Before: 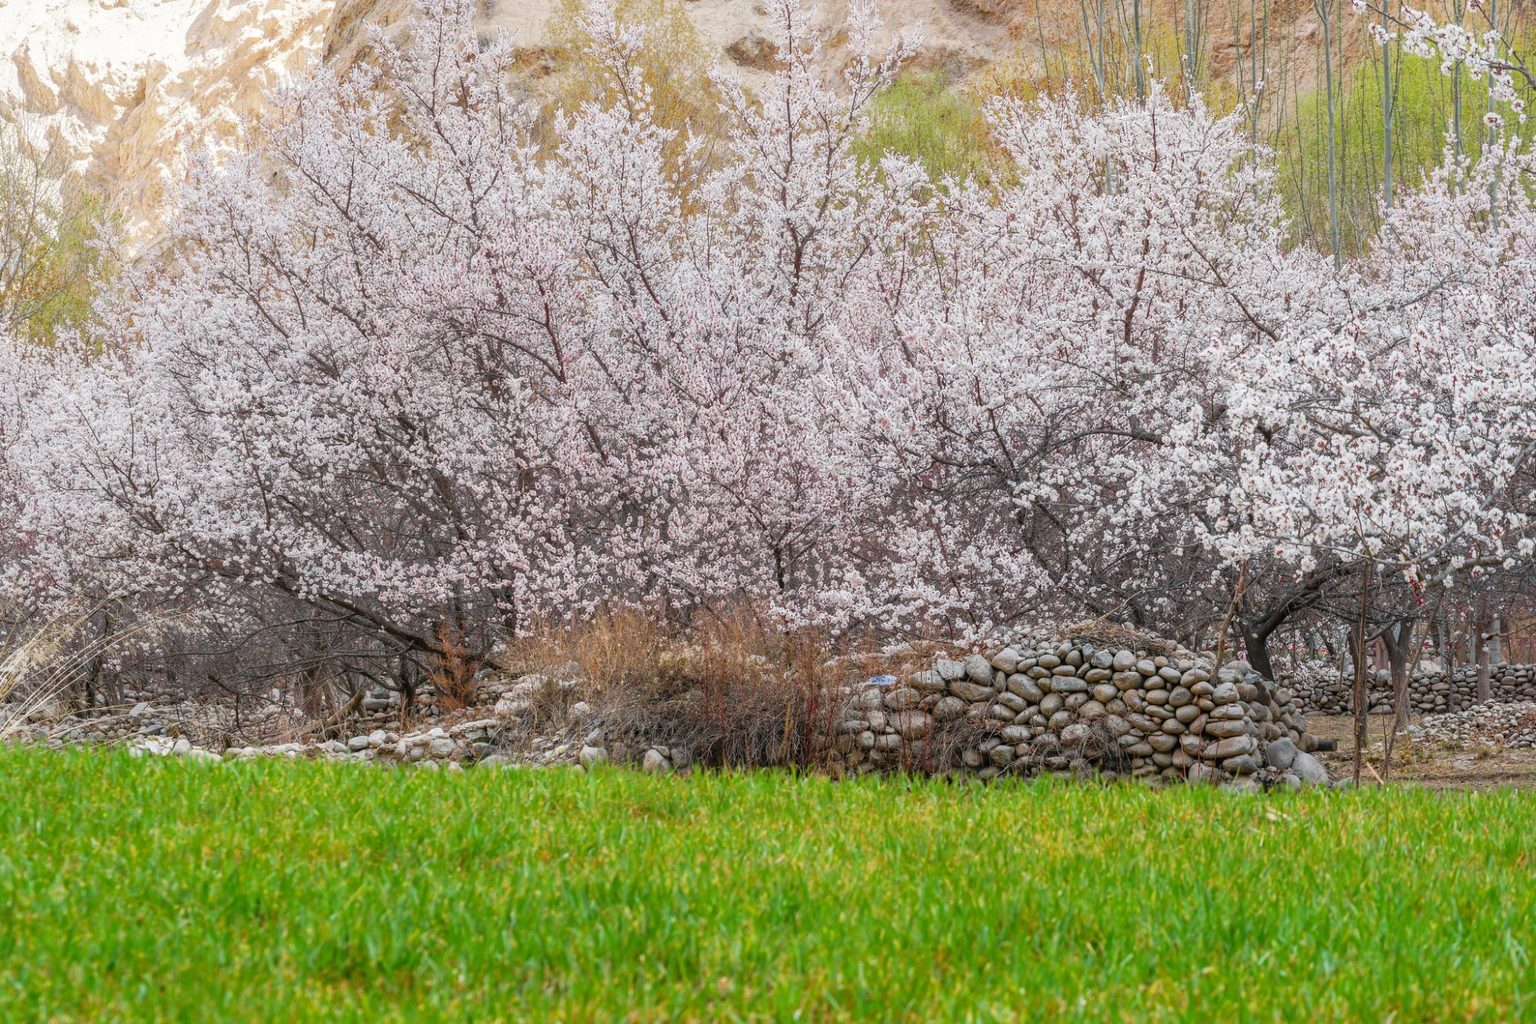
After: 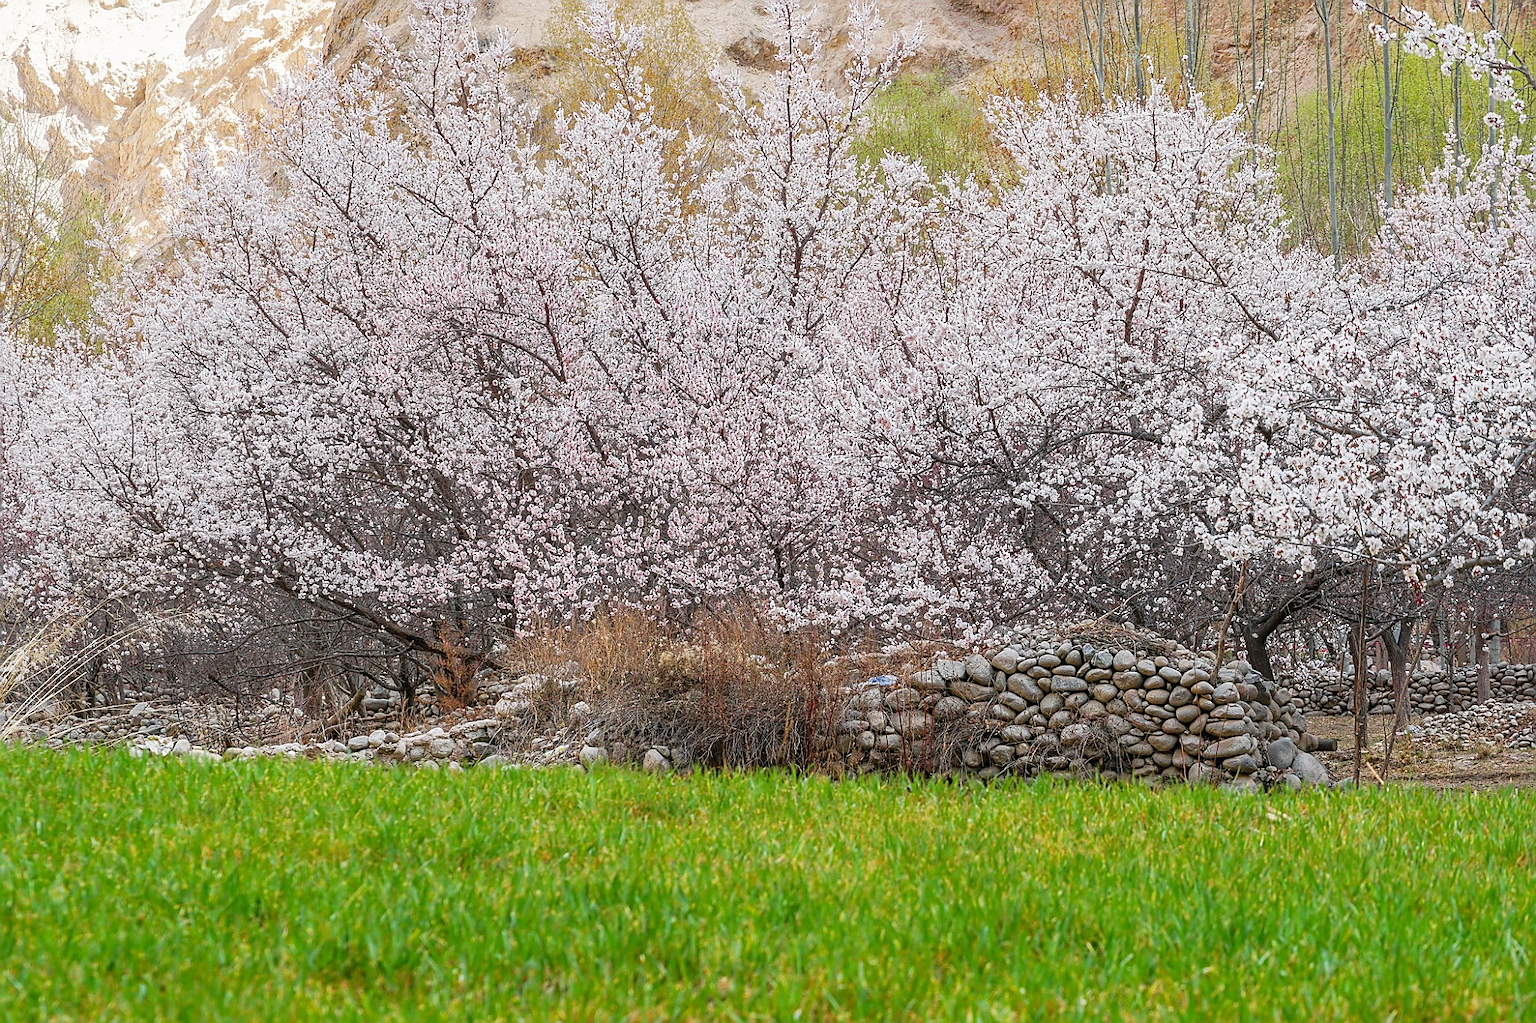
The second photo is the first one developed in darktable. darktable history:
sharpen: radius 1.418, amount 1.247, threshold 0.706
